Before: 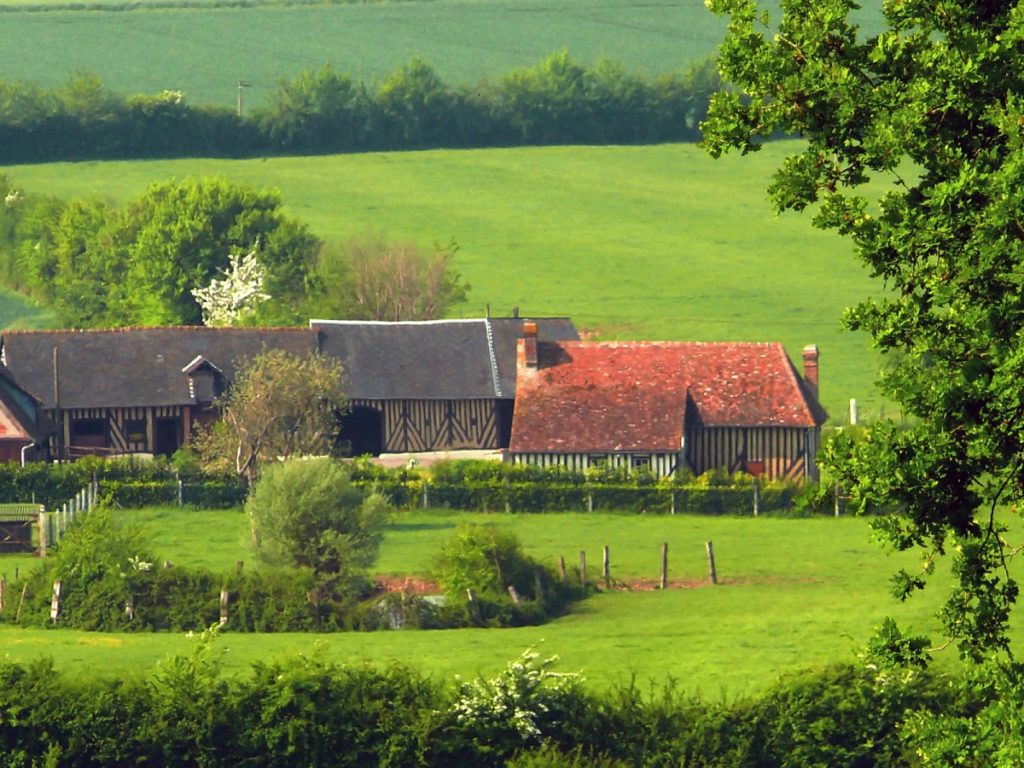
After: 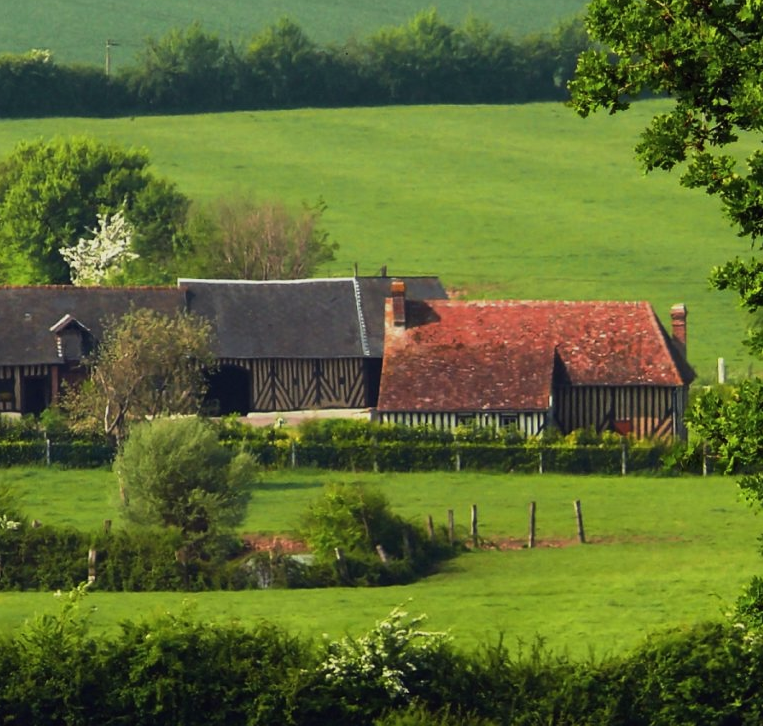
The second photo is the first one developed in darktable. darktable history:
tone equalizer: -8 EV -0.443 EV, -7 EV -0.374 EV, -6 EV -0.358 EV, -5 EV -0.24 EV, -3 EV 0.244 EV, -2 EV 0.321 EV, -1 EV 0.408 EV, +0 EV 0.43 EV, edges refinement/feathering 500, mask exposure compensation -1.57 EV, preserve details no
exposure: black level correction 0, exposure -0.707 EV, compensate exposure bias true, compensate highlight preservation false
color calibration: illuminant same as pipeline (D50), adaptation XYZ, x 0.346, y 0.358, temperature 5021.91 K
crop and rotate: left 12.922%, top 5.404%, right 12.548%
